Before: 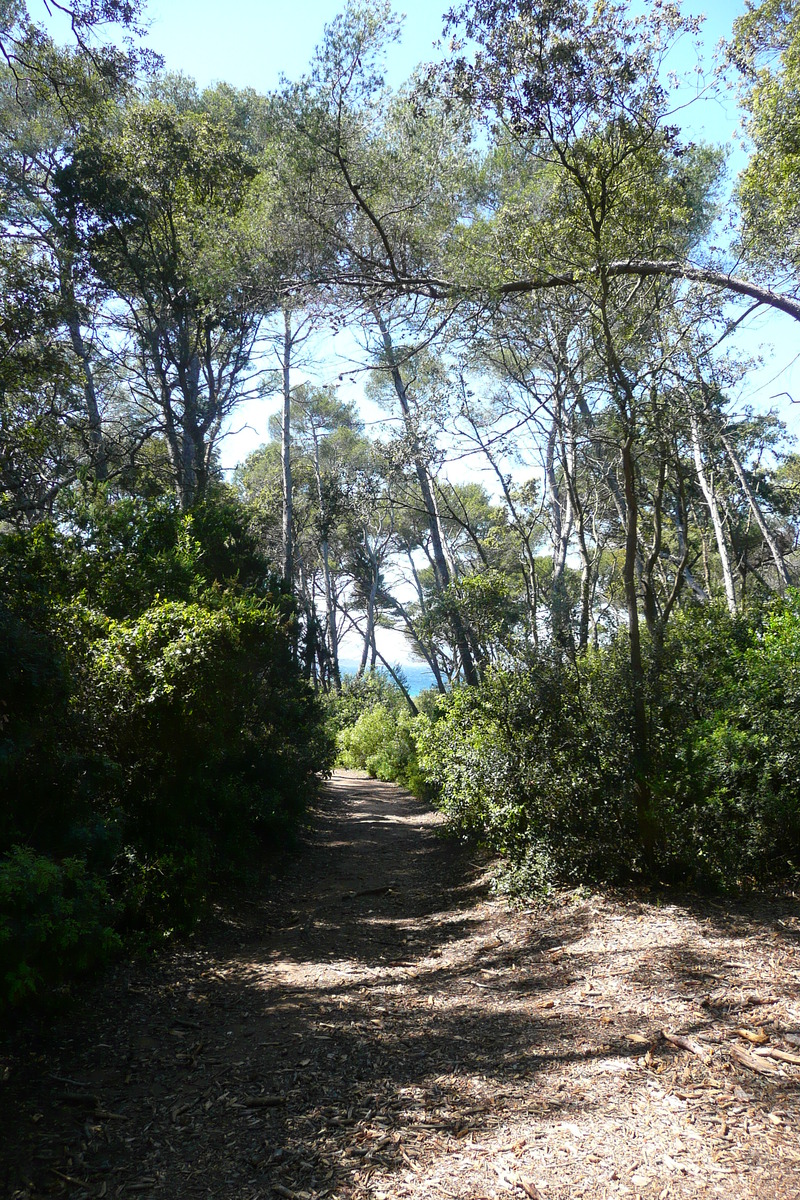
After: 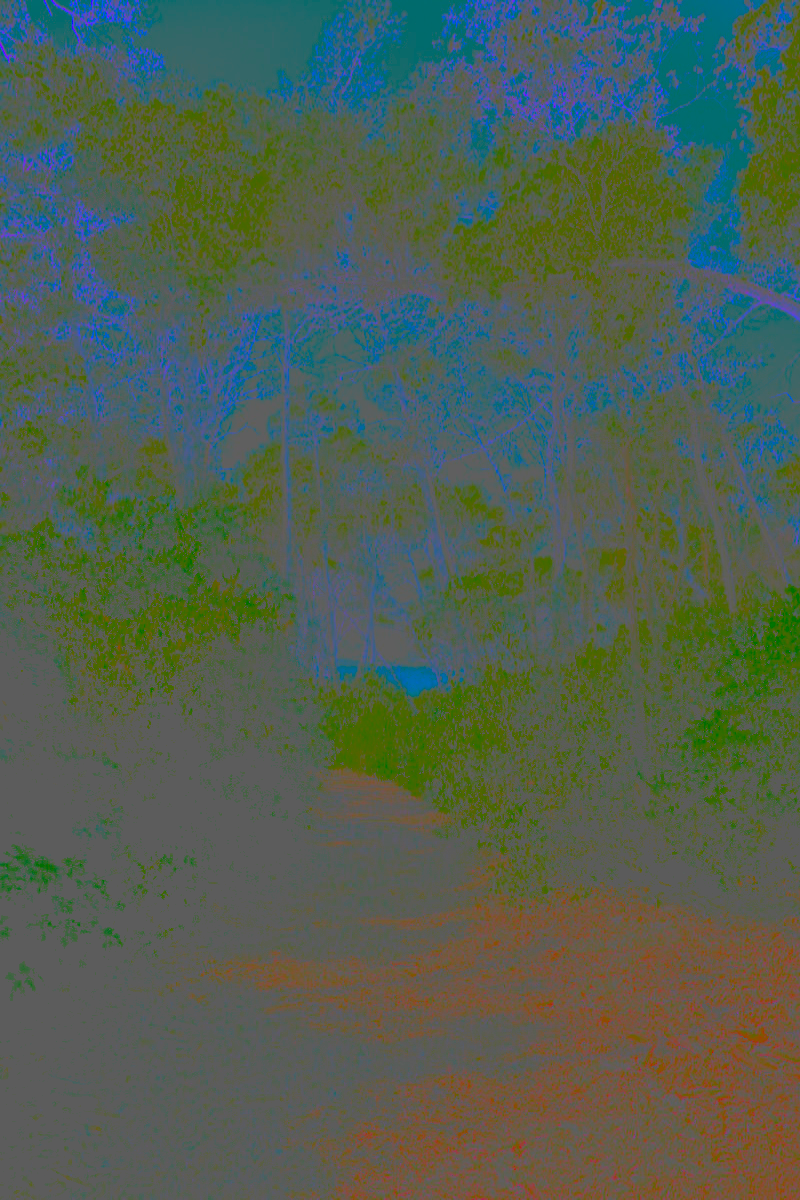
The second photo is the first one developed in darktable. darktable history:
contrast brightness saturation: contrast -0.99, brightness -0.17, saturation 0.75
rgb levels: preserve colors max RGB
local contrast: detail 142%
sharpen: on, module defaults
exposure: black level correction 0.007, compensate highlight preservation false
